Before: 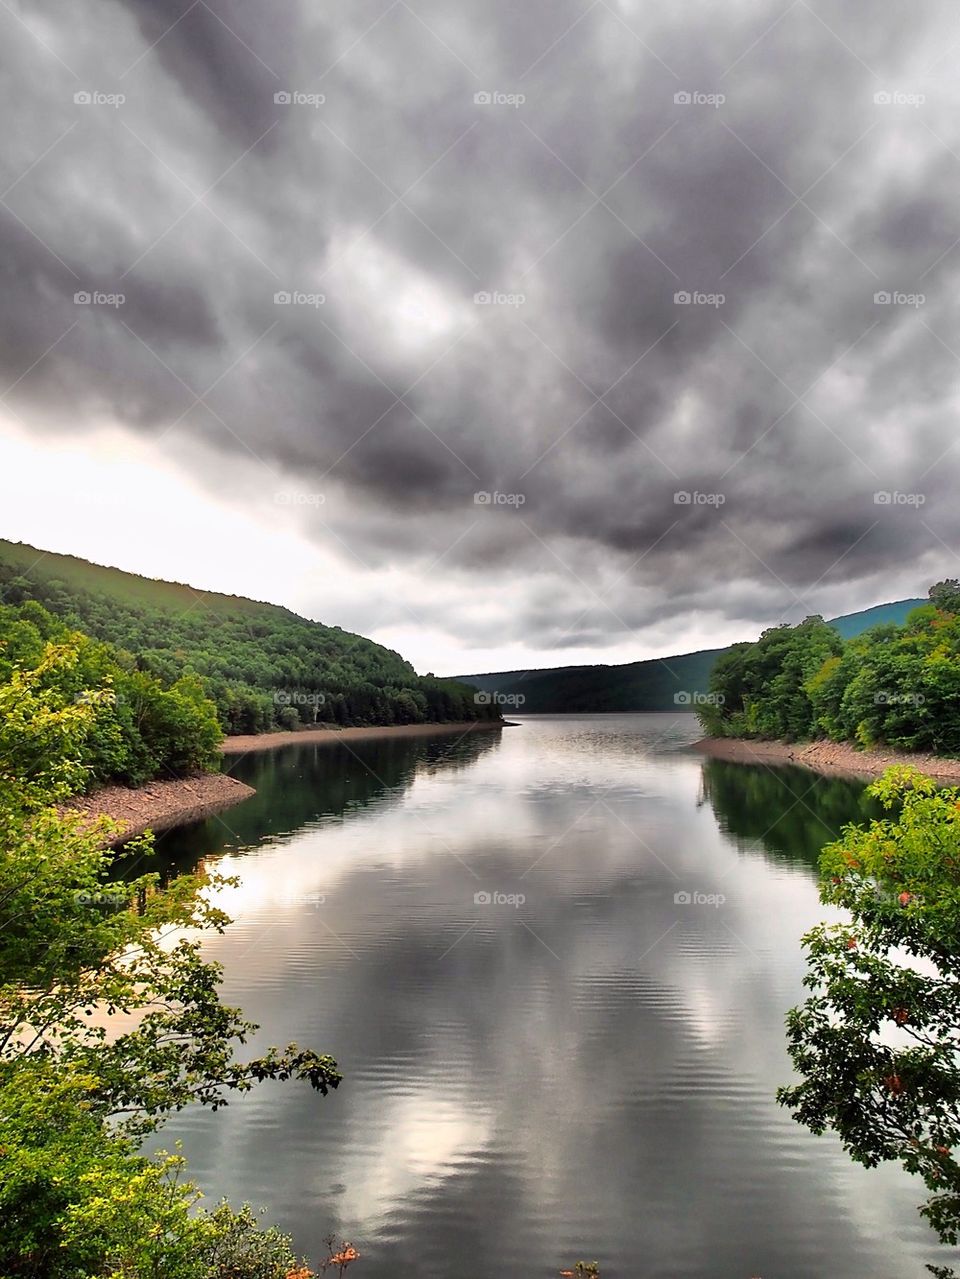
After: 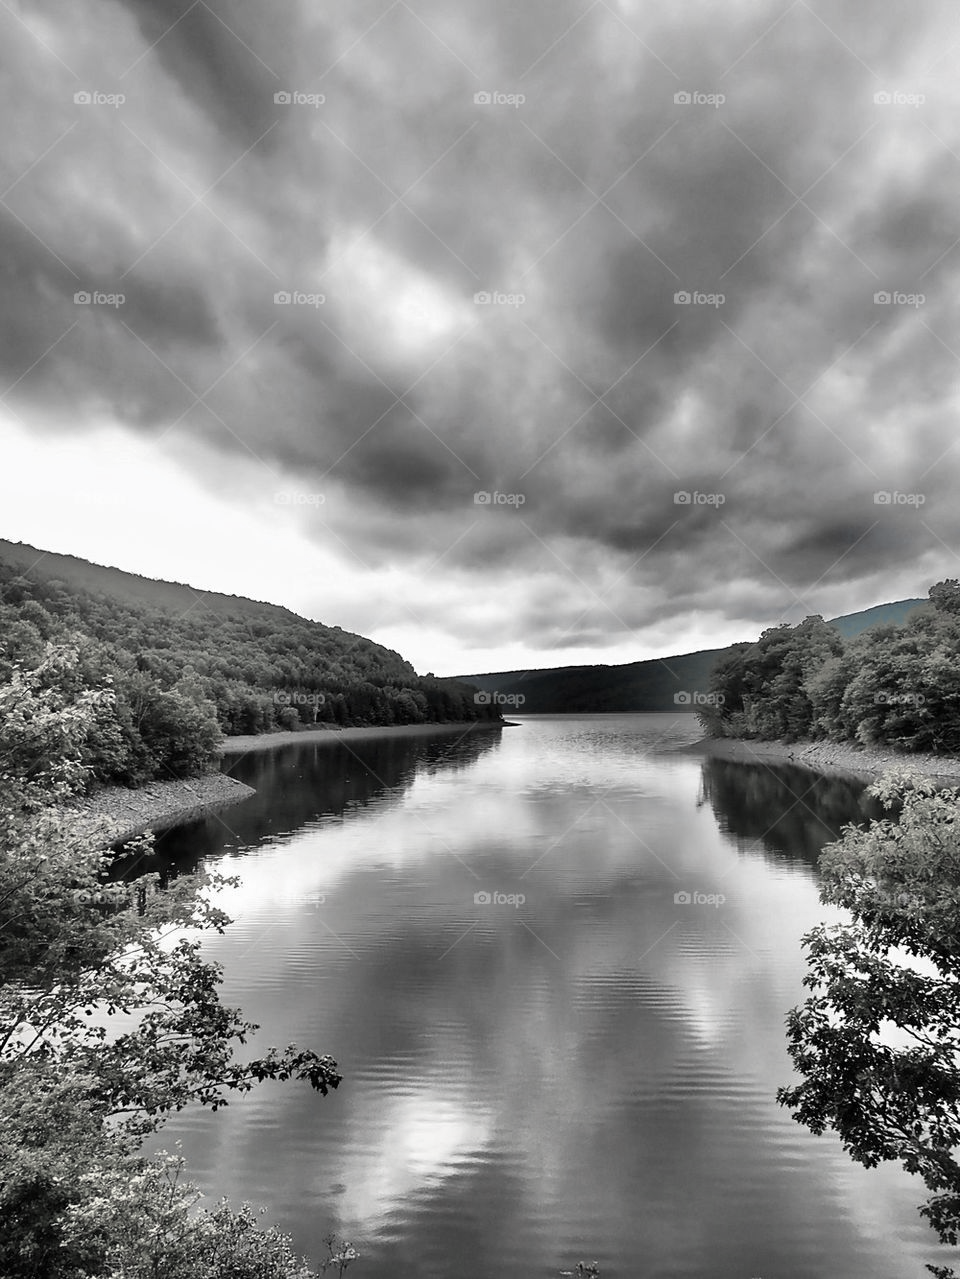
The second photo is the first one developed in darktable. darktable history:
color zones: curves: ch1 [(0.238, 0.163) (0.476, 0.2) (0.733, 0.322) (0.848, 0.134)], mix 40.83%
